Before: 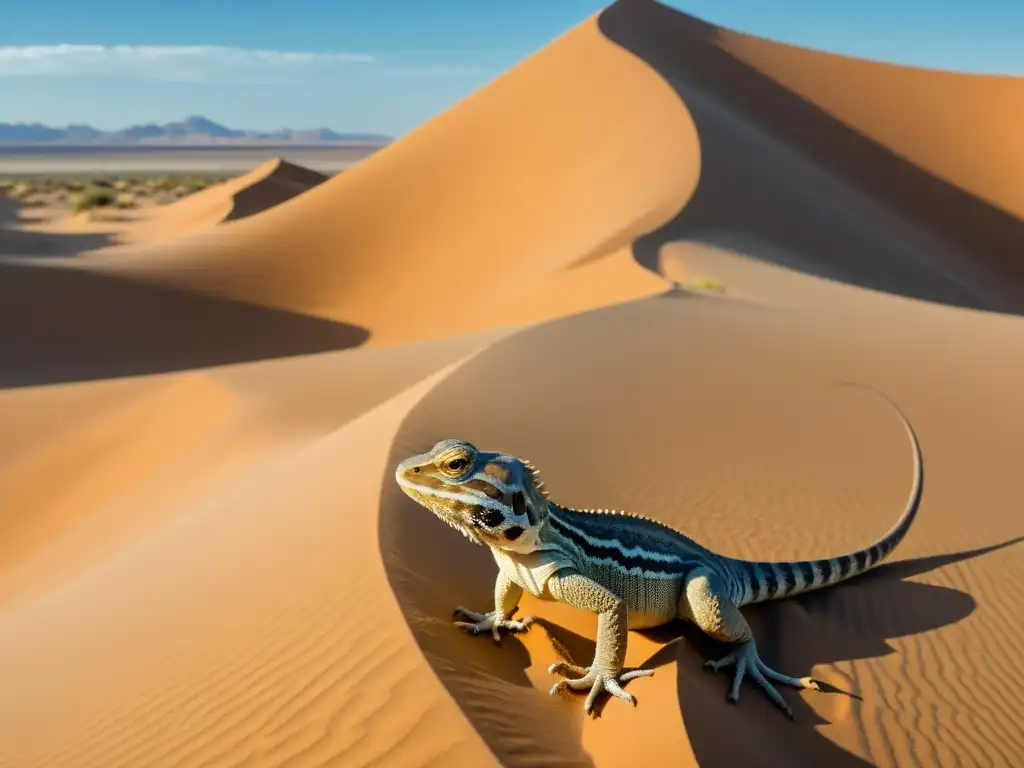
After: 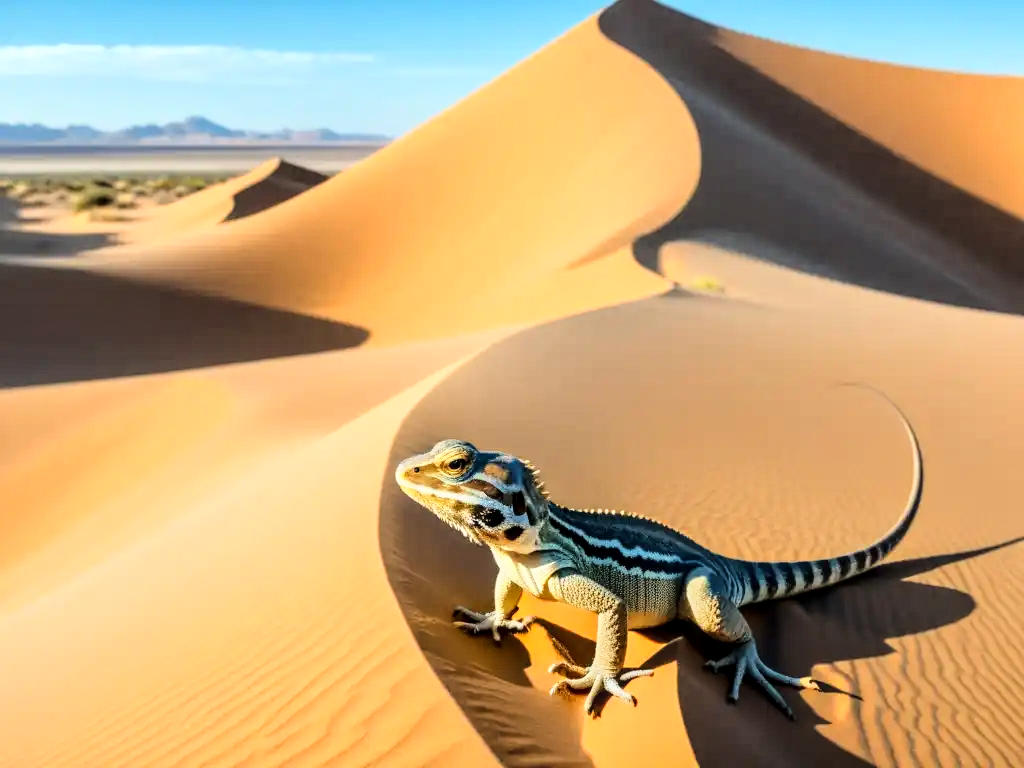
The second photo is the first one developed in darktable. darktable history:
base curve: curves: ch0 [(0, 0) (0.028, 0.03) (0.121, 0.232) (0.46, 0.748) (0.859, 0.968) (1, 1)]
contrast equalizer: octaves 7, y [[0.5, 0.5, 0.478, 0.5, 0.5, 0.5], [0.5 ×6], [0.5 ×6], [0 ×6], [0 ×6]], mix -0.989
local contrast: detail 130%
